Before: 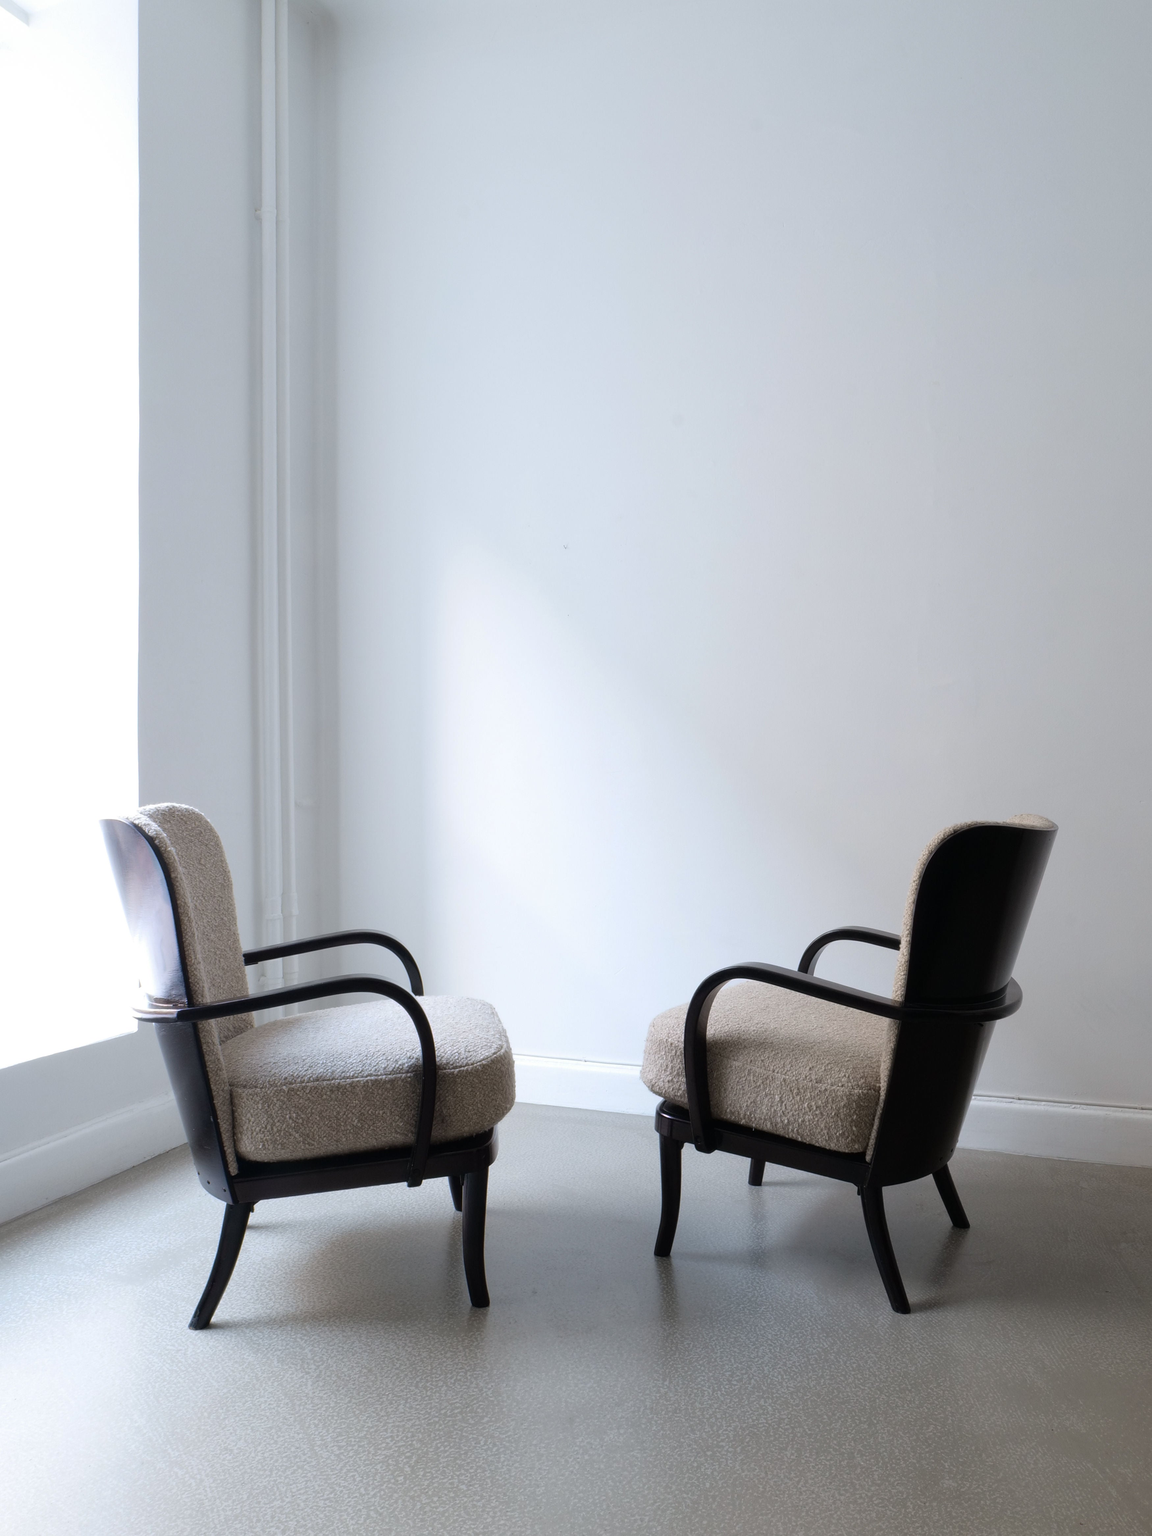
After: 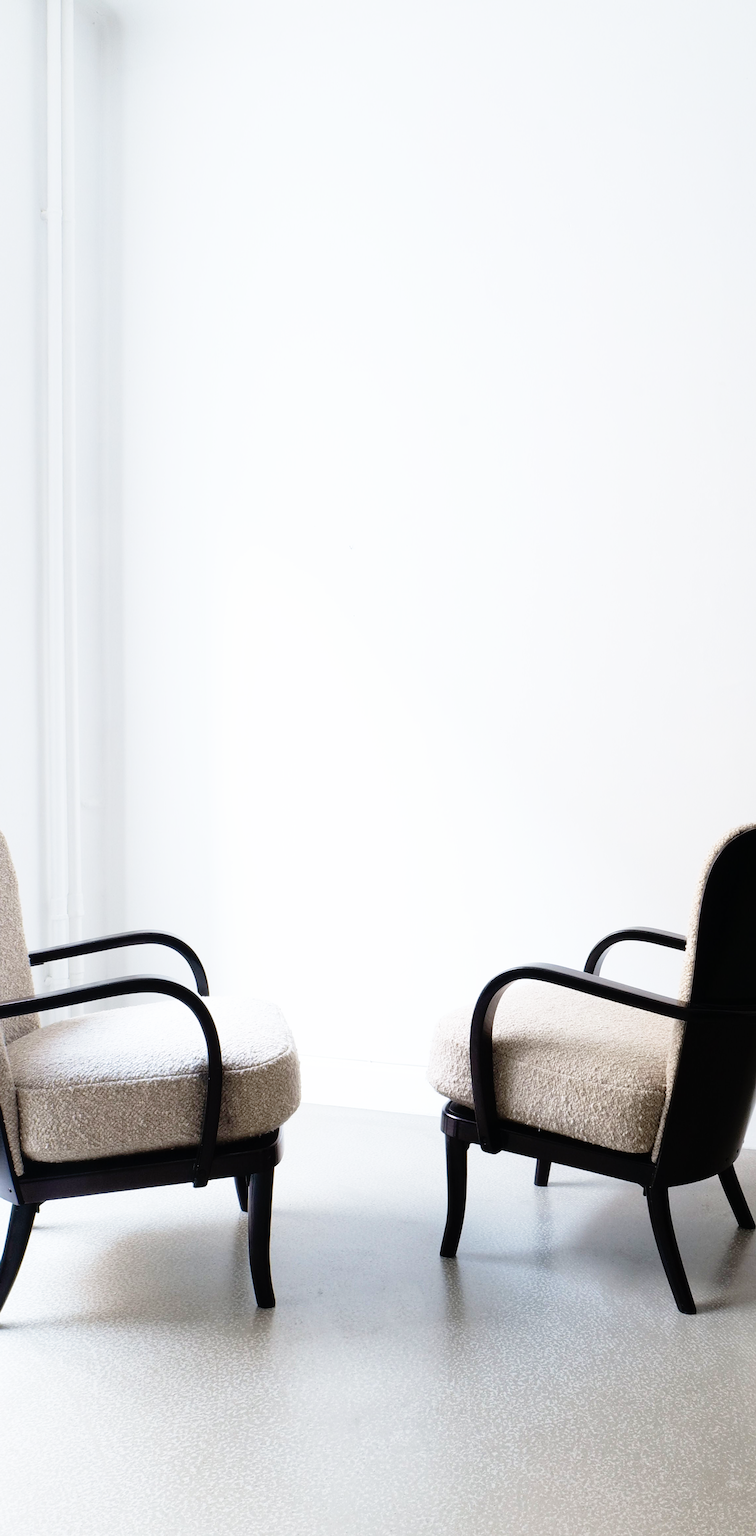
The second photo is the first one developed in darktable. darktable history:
base curve: curves: ch0 [(0, 0) (0.012, 0.01) (0.073, 0.168) (0.31, 0.711) (0.645, 0.957) (1, 1)], preserve colors none
sharpen: amount 0.212
crop and rotate: left 18.629%, right 15.681%
